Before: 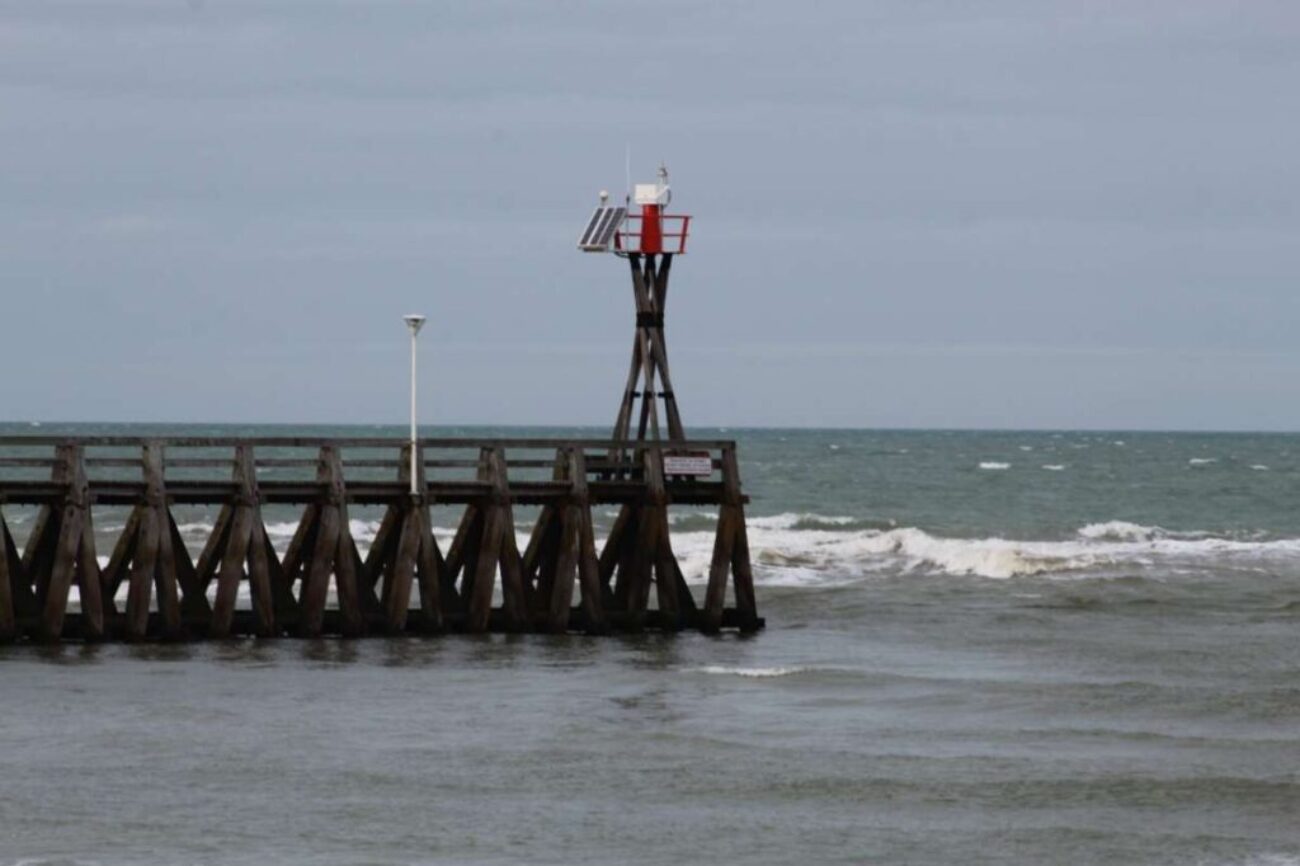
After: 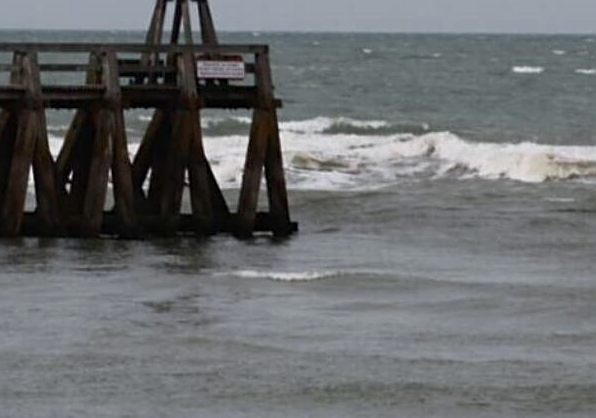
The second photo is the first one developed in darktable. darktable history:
sharpen: on, module defaults
color zones: curves: ch0 [(0, 0.48) (0.209, 0.398) (0.305, 0.332) (0.429, 0.493) (0.571, 0.5) (0.714, 0.5) (0.857, 0.5) (1, 0.48)]; ch1 [(0, 0.633) (0.143, 0.586) (0.286, 0.489) (0.429, 0.448) (0.571, 0.31) (0.714, 0.335) (0.857, 0.492) (1, 0.633)]; ch2 [(0, 0.448) (0.143, 0.498) (0.286, 0.5) (0.429, 0.5) (0.571, 0.5) (0.714, 0.5) (0.857, 0.5) (1, 0.448)]
crop: left 35.976%, top 45.819%, right 18.162%, bottom 5.807%
